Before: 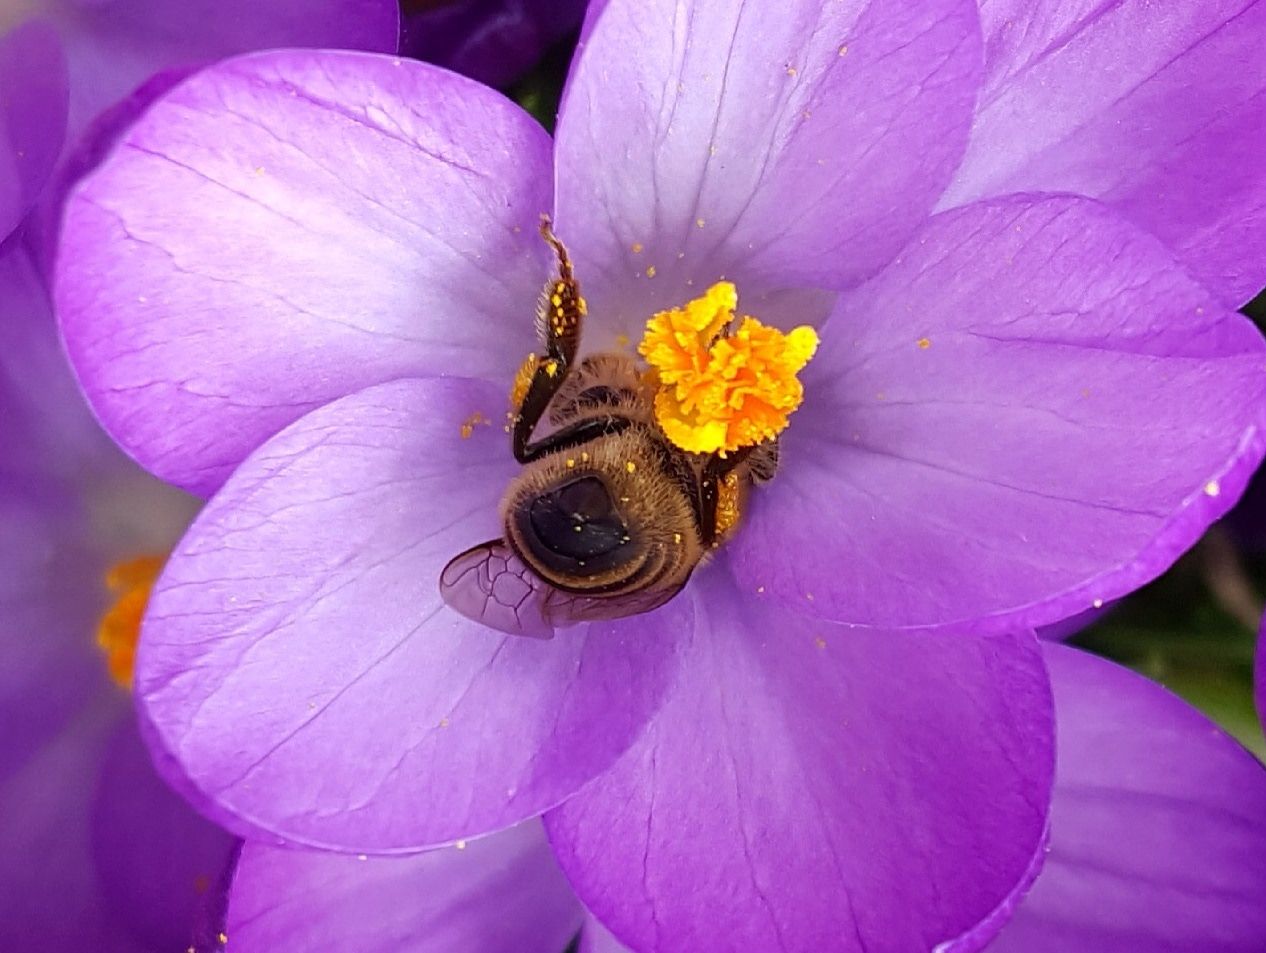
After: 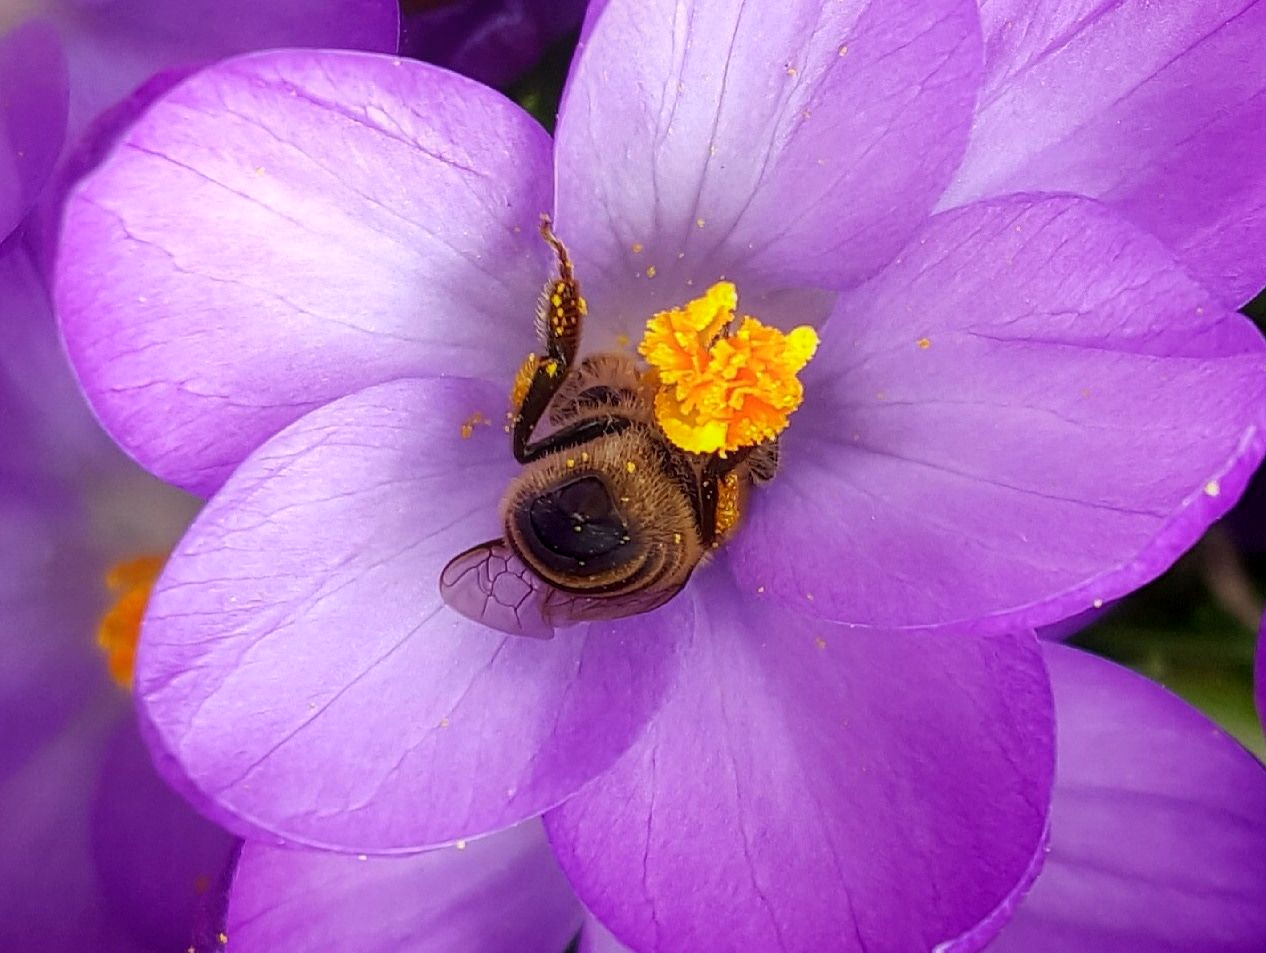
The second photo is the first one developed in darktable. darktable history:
local contrast: on, module defaults
tone equalizer: mask exposure compensation -0.506 EV
contrast equalizer: octaves 7, y [[0.5, 0.496, 0.435, 0.435, 0.496, 0.5], [0.5 ×6], [0.5 ×6], [0 ×6], [0 ×6]]
